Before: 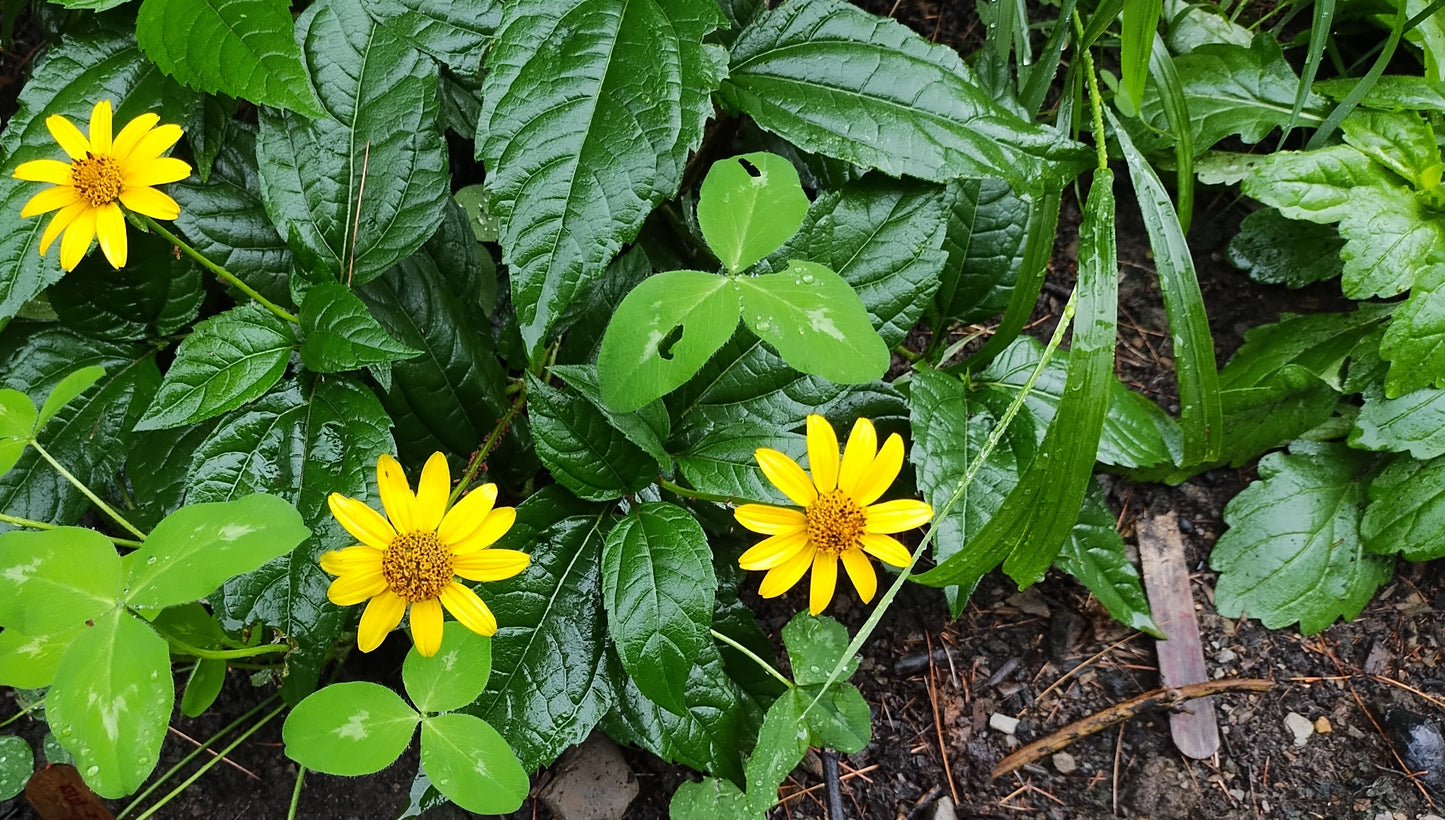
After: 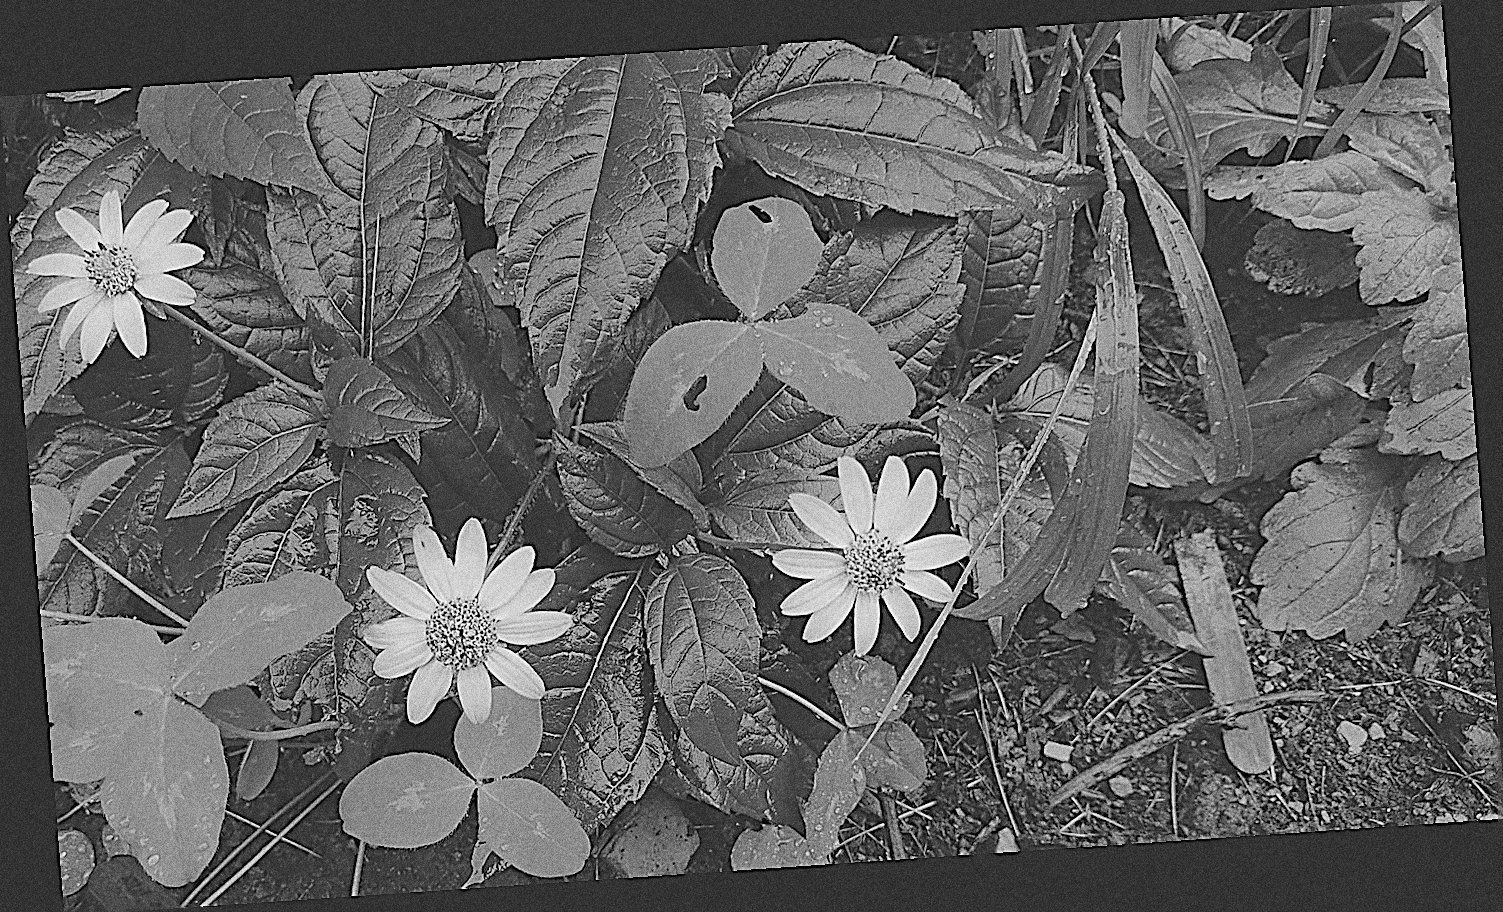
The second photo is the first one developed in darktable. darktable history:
crop: top 0.05%, bottom 0.098%
monochrome: a 79.32, b 81.83, size 1.1
sharpen: amount 2
rotate and perspective: rotation -4.2°, shear 0.006, automatic cropping off
levels: levels [0.072, 0.414, 0.976]
exposure: black level correction -0.023, exposure -0.039 EV, compensate highlight preservation false
grain: coarseness 14.49 ISO, strength 48.04%, mid-tones bias 35%
